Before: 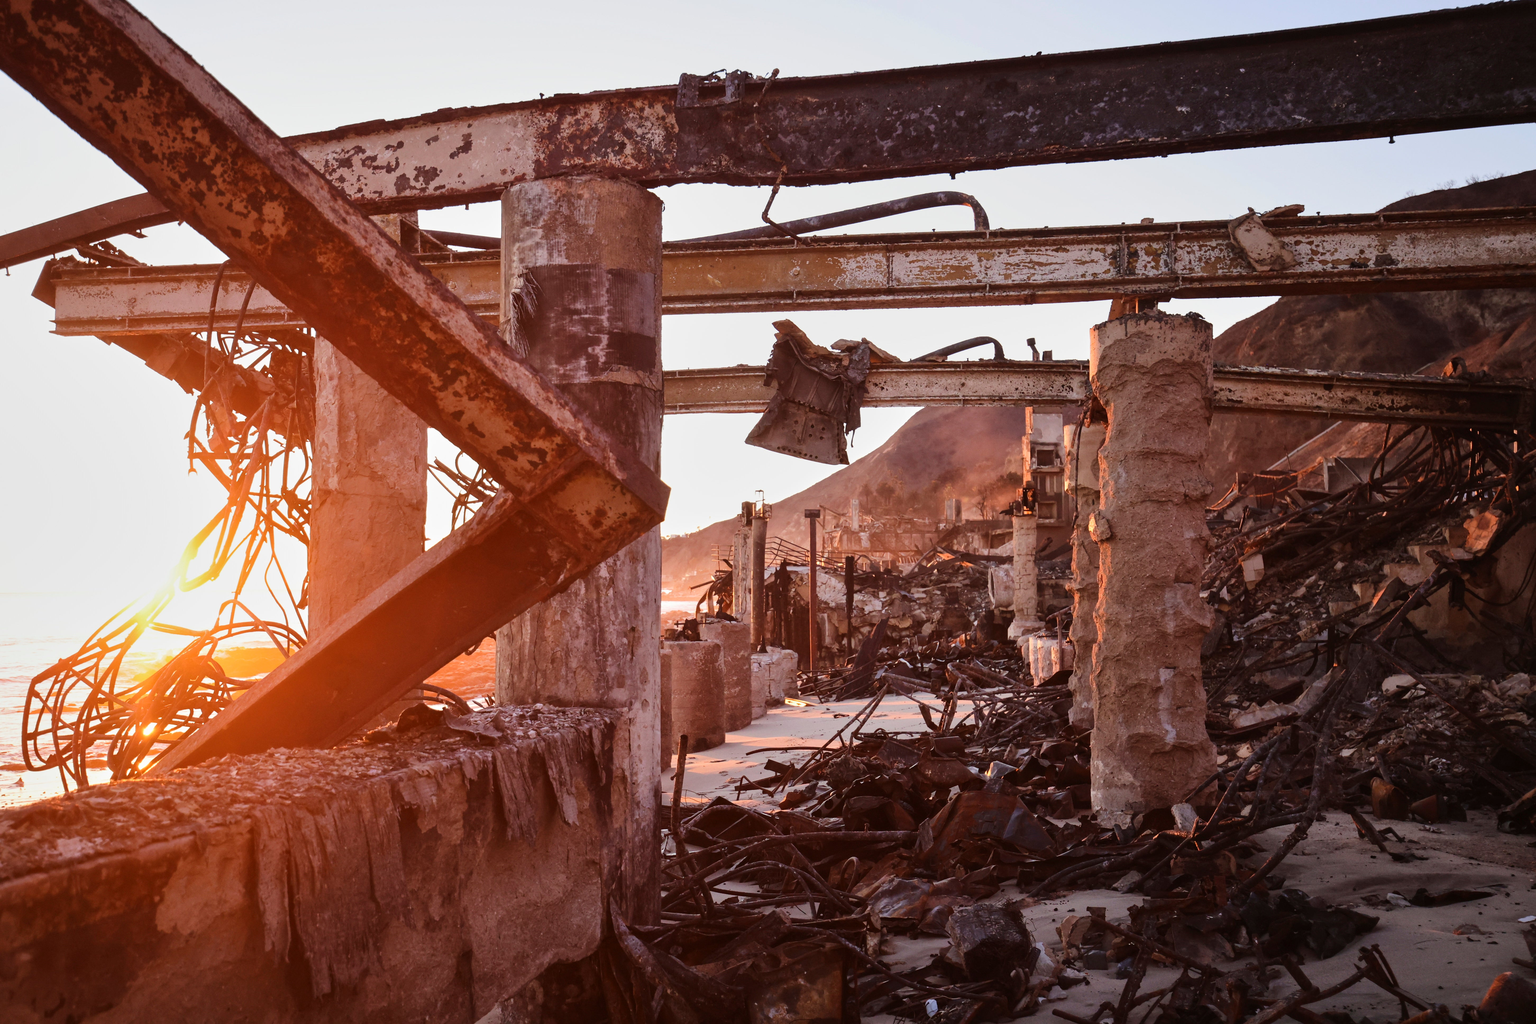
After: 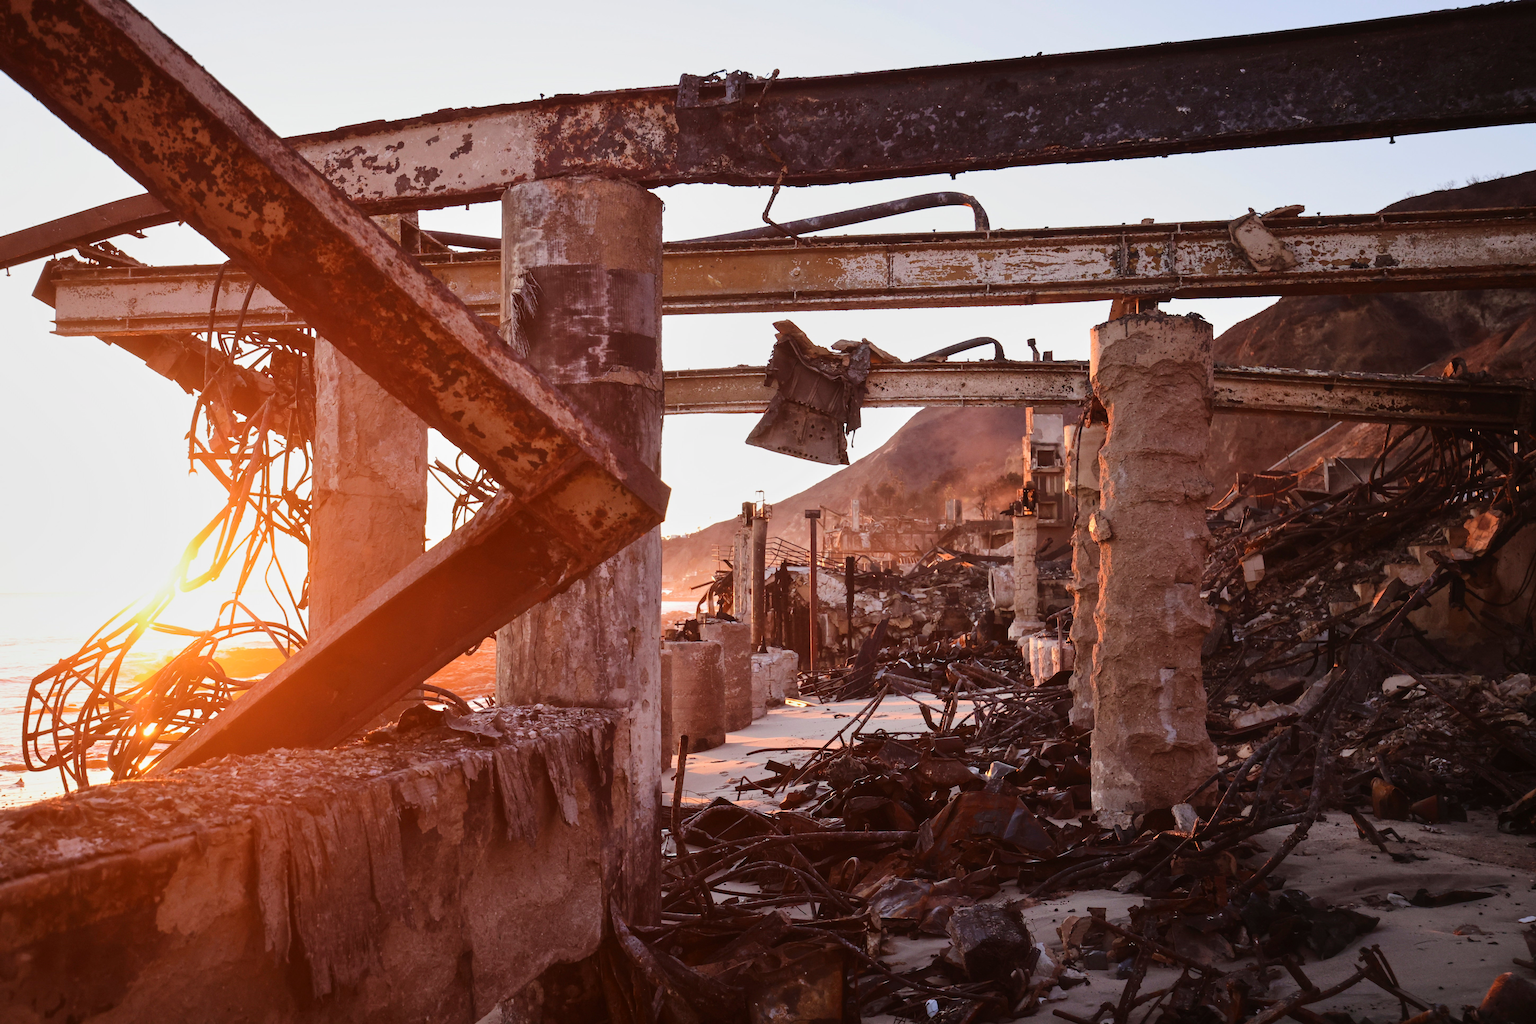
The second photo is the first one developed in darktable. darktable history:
contrast brightness saturation: contrast 0.071
local contrast: mode bilateral grid, contrast 100, coarseness 99, detail 90%, midtone range 0.2
